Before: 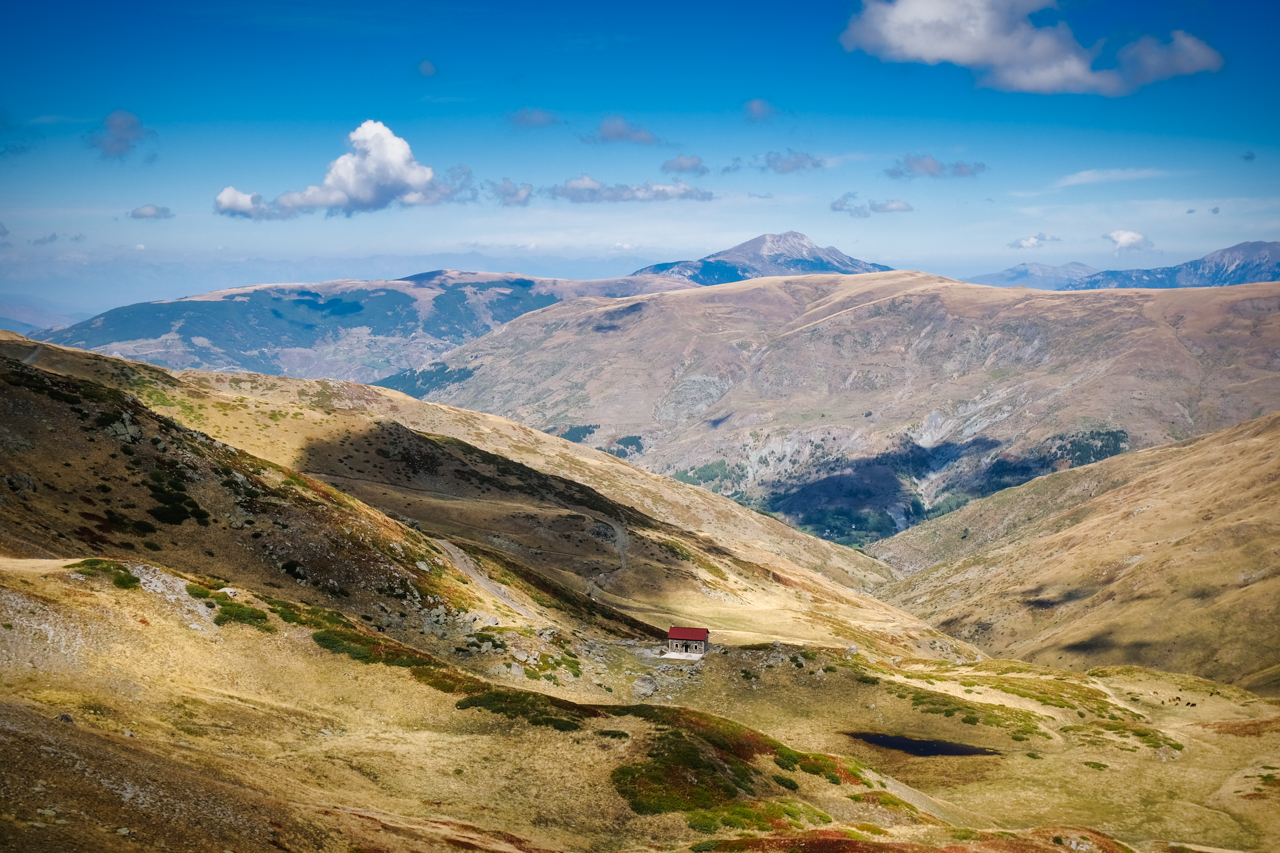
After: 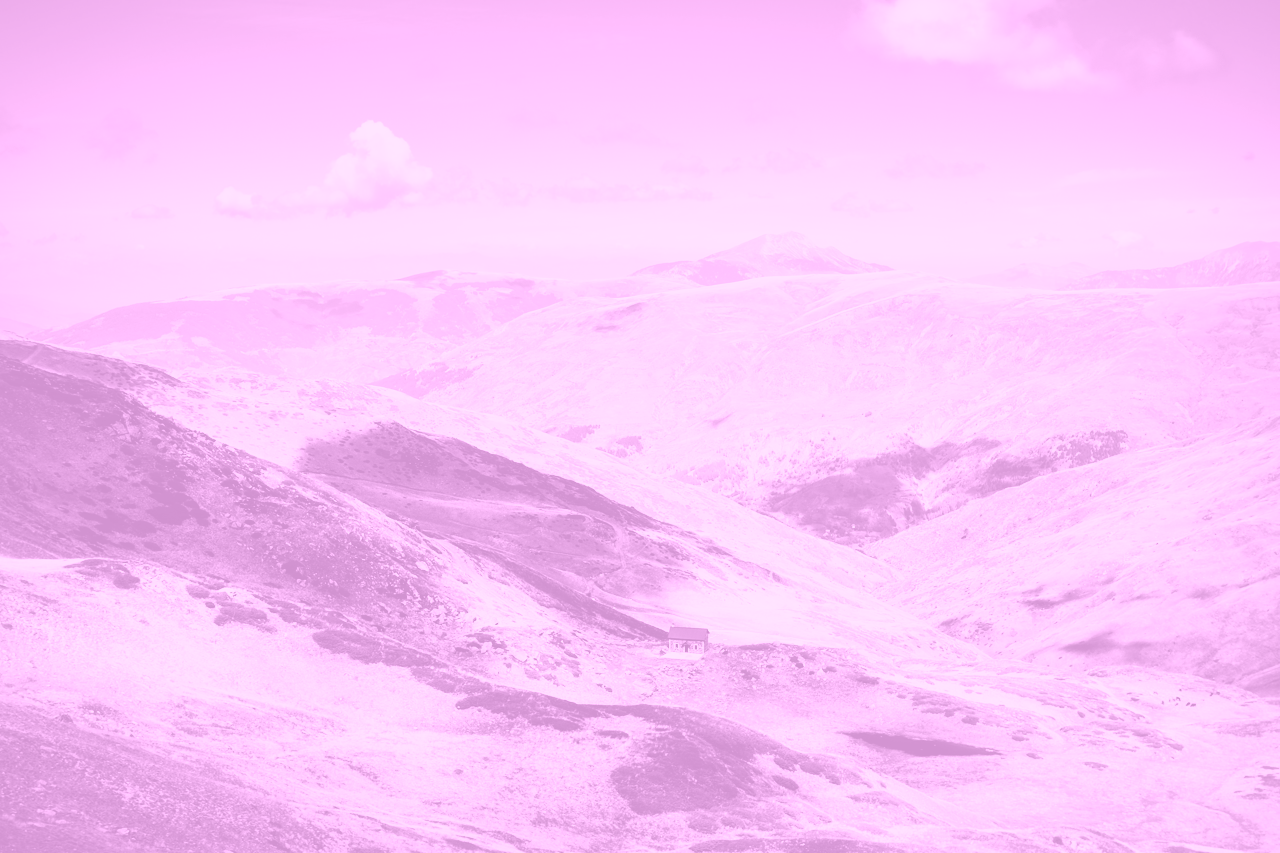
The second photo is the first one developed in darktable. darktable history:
tone equalizer: -8 EV -1.08 EV, -7 EV -1.01 EV, -6 EV -0.867 EV, -5 EV -0.578 EV, -3 EV 0.578 EV, -2 EV 0.867 EV, -1 EV 1.01 EV, +0 EV 1.08 EV, edges refinement/feathering 500, mask exposure compensation -1.57 EV, preserve details no
colorize: hue 331.2°, saturation 75%, source mix 30.28%, lightness 70.52%, version 1
filmic rgb: black relative exposure -14.19 EV, white relative exposure 3.39 EV, hardness 7.89, preserve chrominance max RGB
